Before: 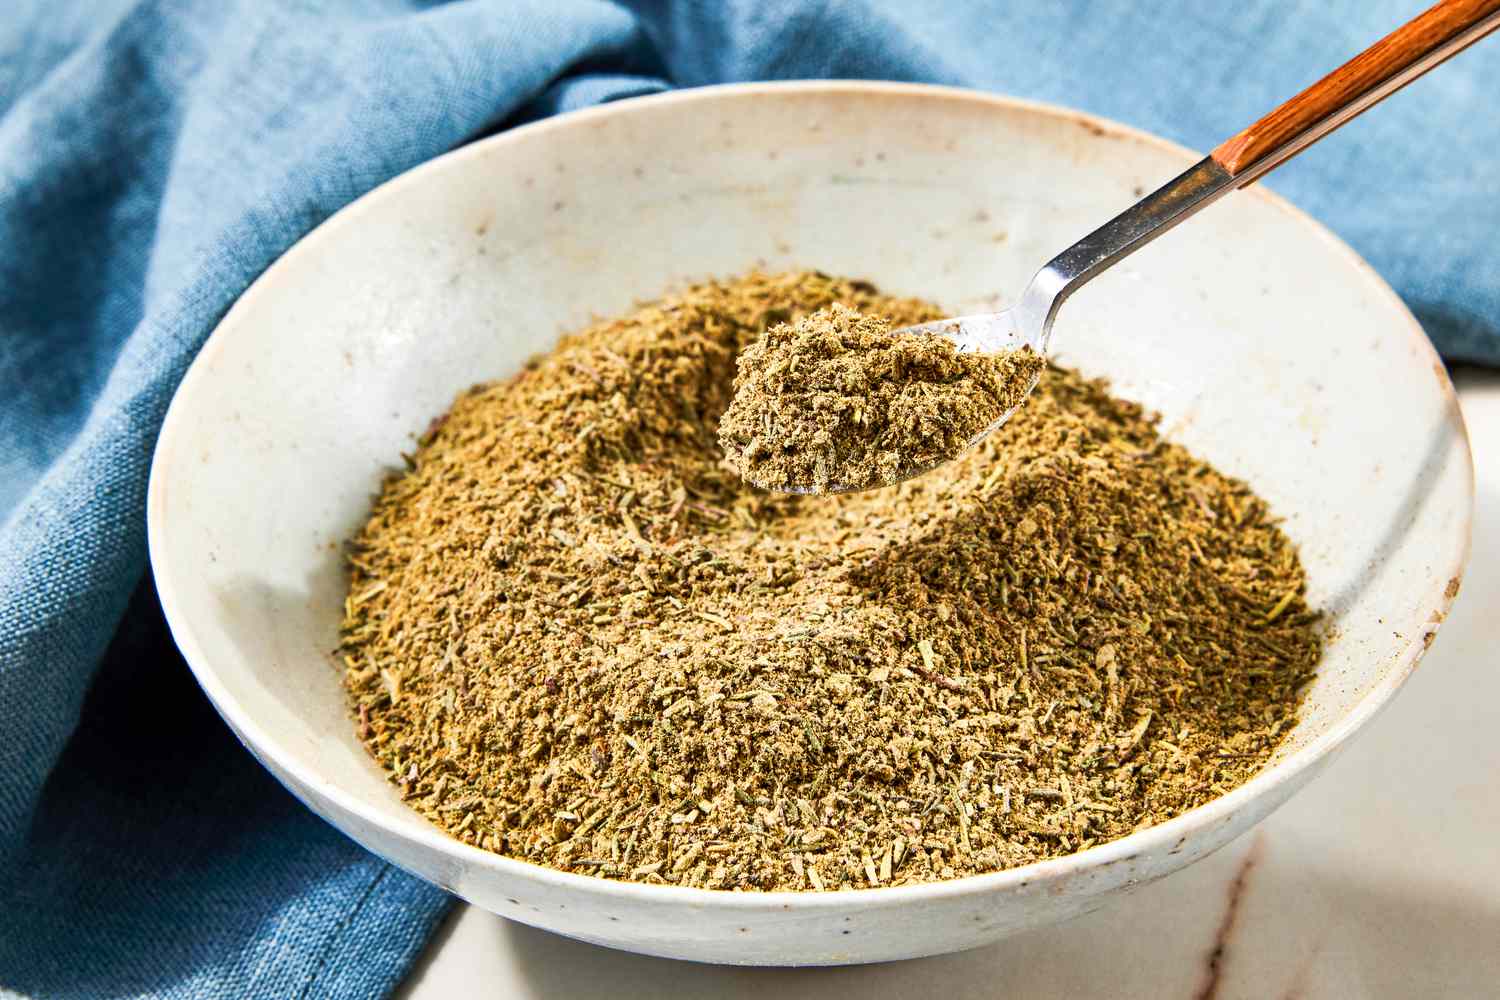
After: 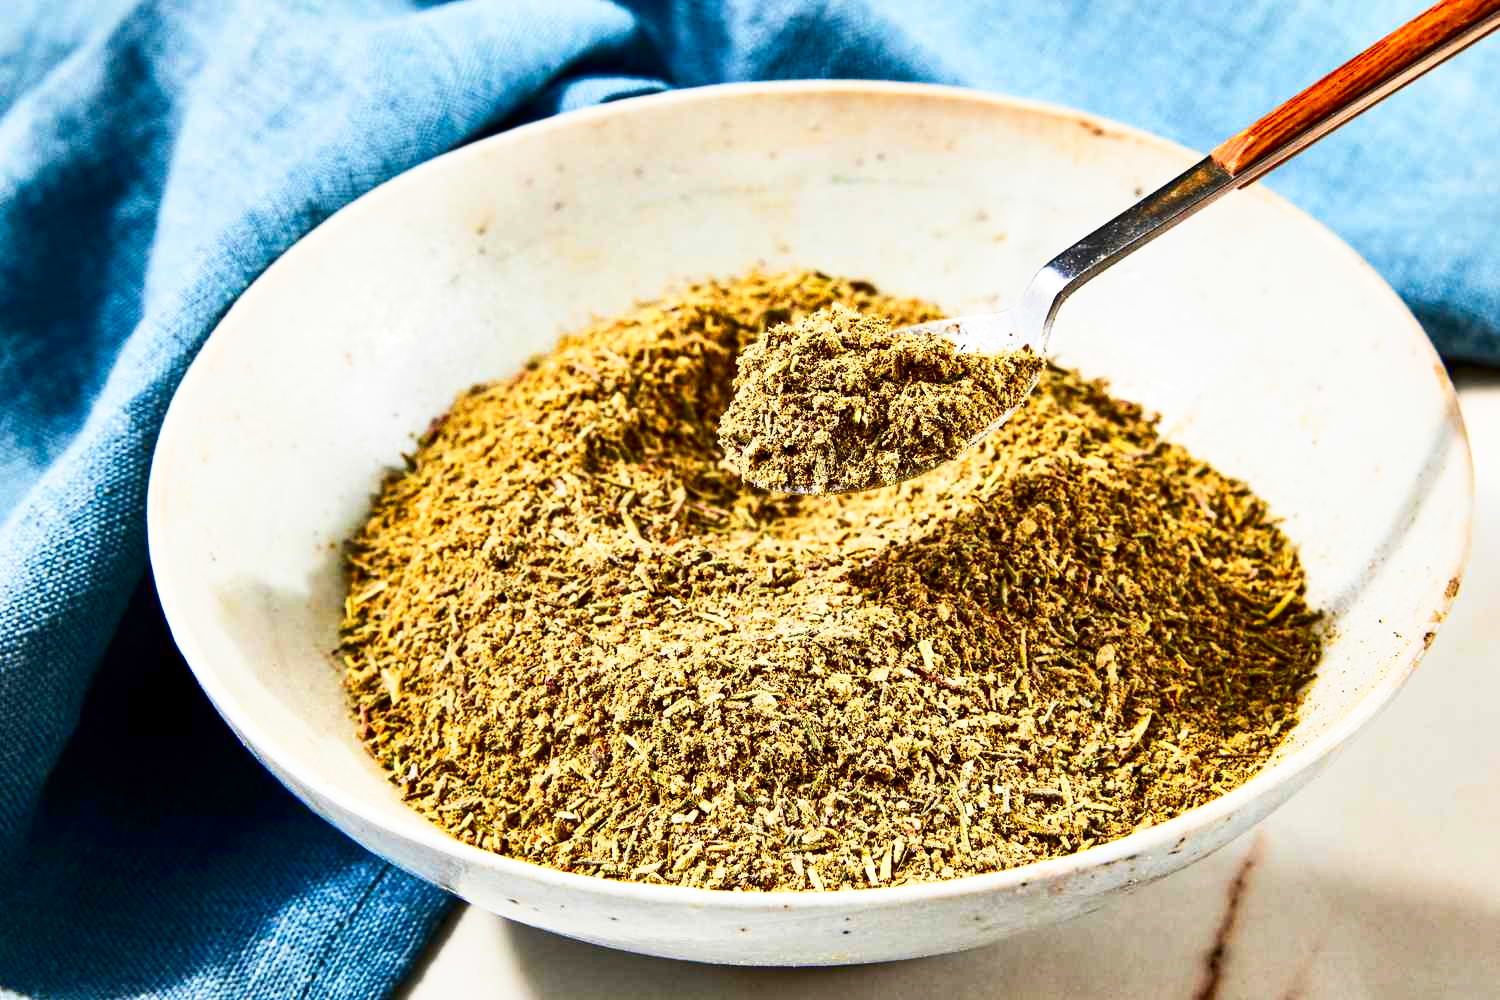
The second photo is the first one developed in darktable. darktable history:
base curve: curves: ch0 [(0, 0) (0.666, 0.806) (1, 1)], preserve colors none
contrast brightness saturation: contrast 0.192, brightness -0.114, saturation 0.21
